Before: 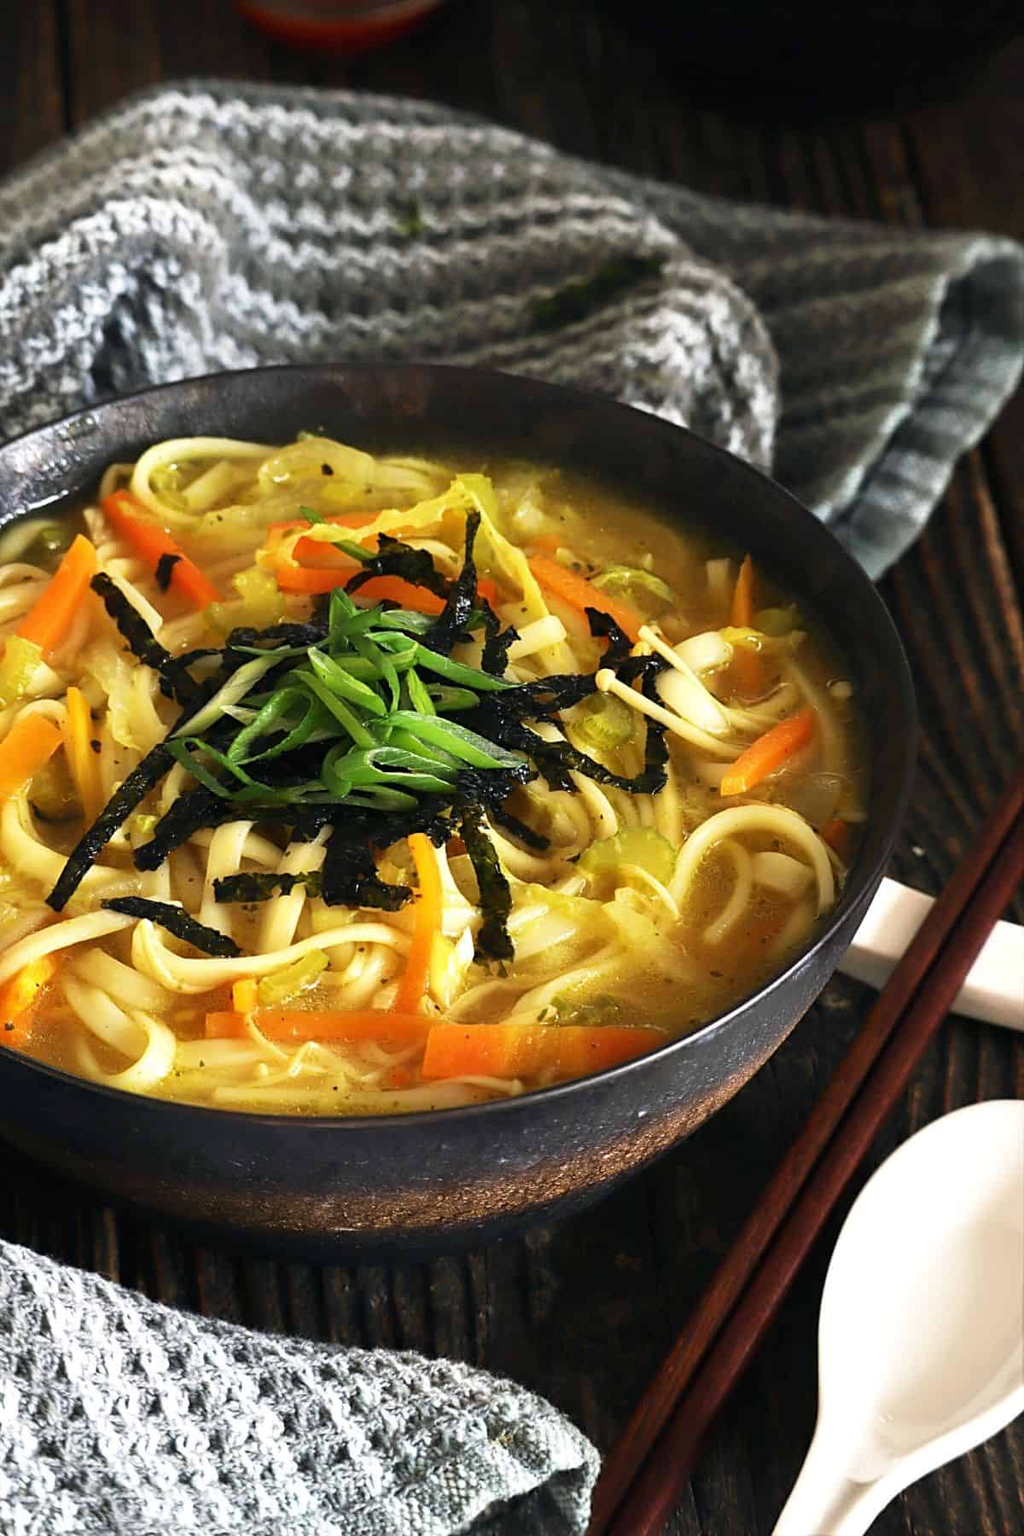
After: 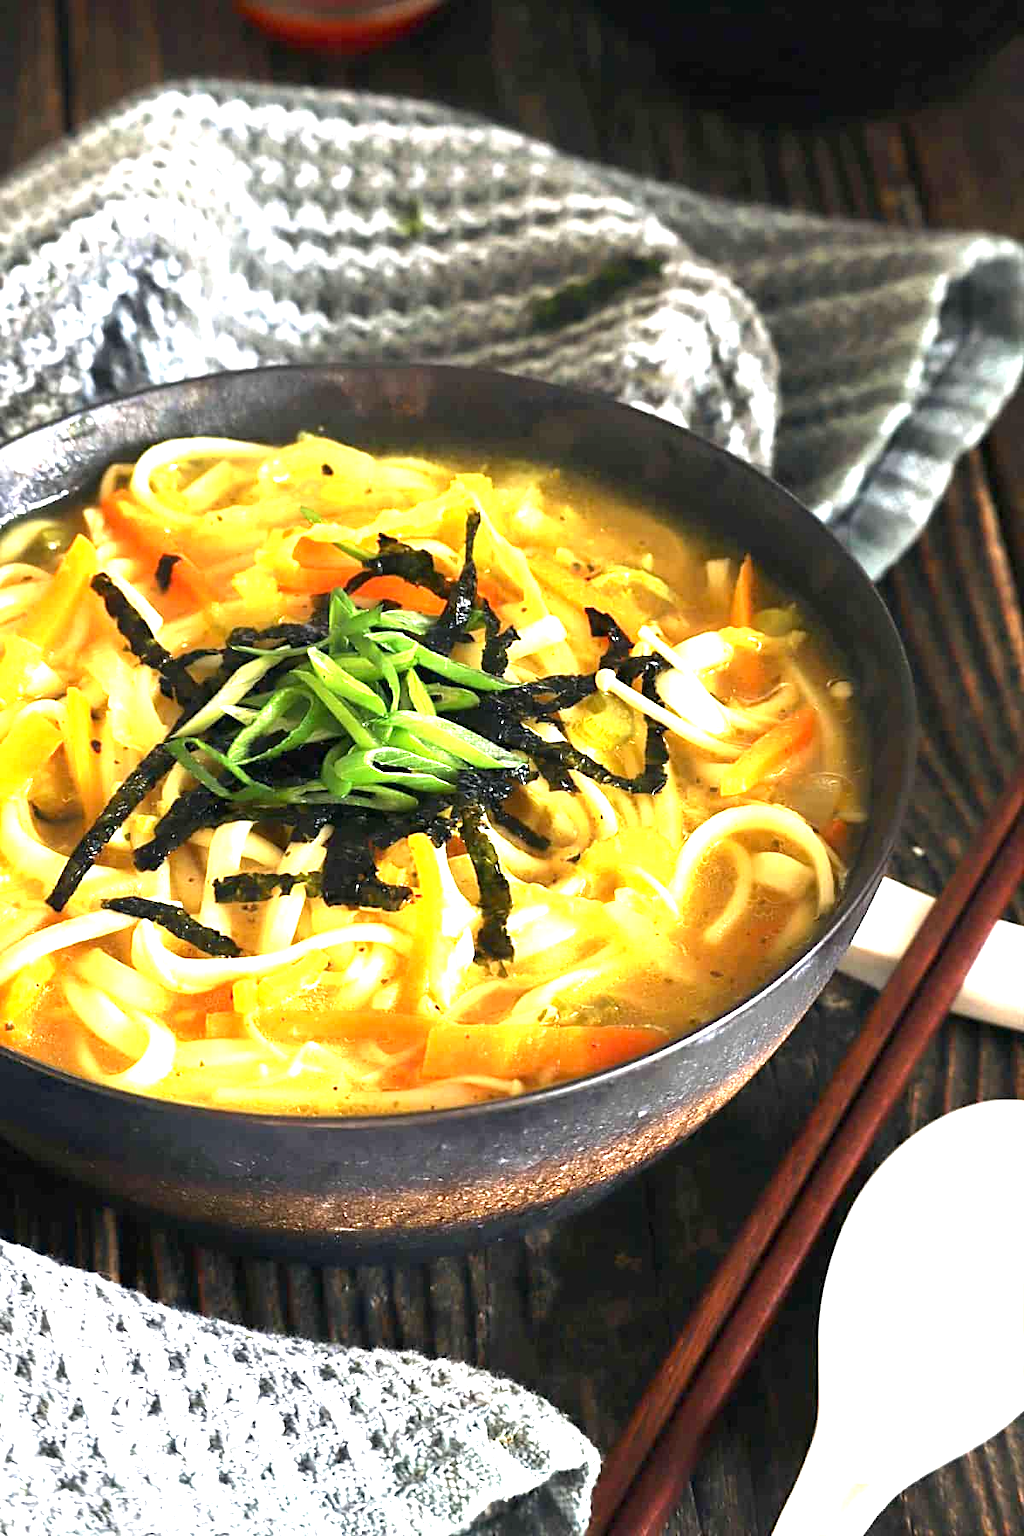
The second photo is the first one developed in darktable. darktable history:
exposure: black level correction 0.001, exposure 1.656 EV, compensate highlight preservation false
